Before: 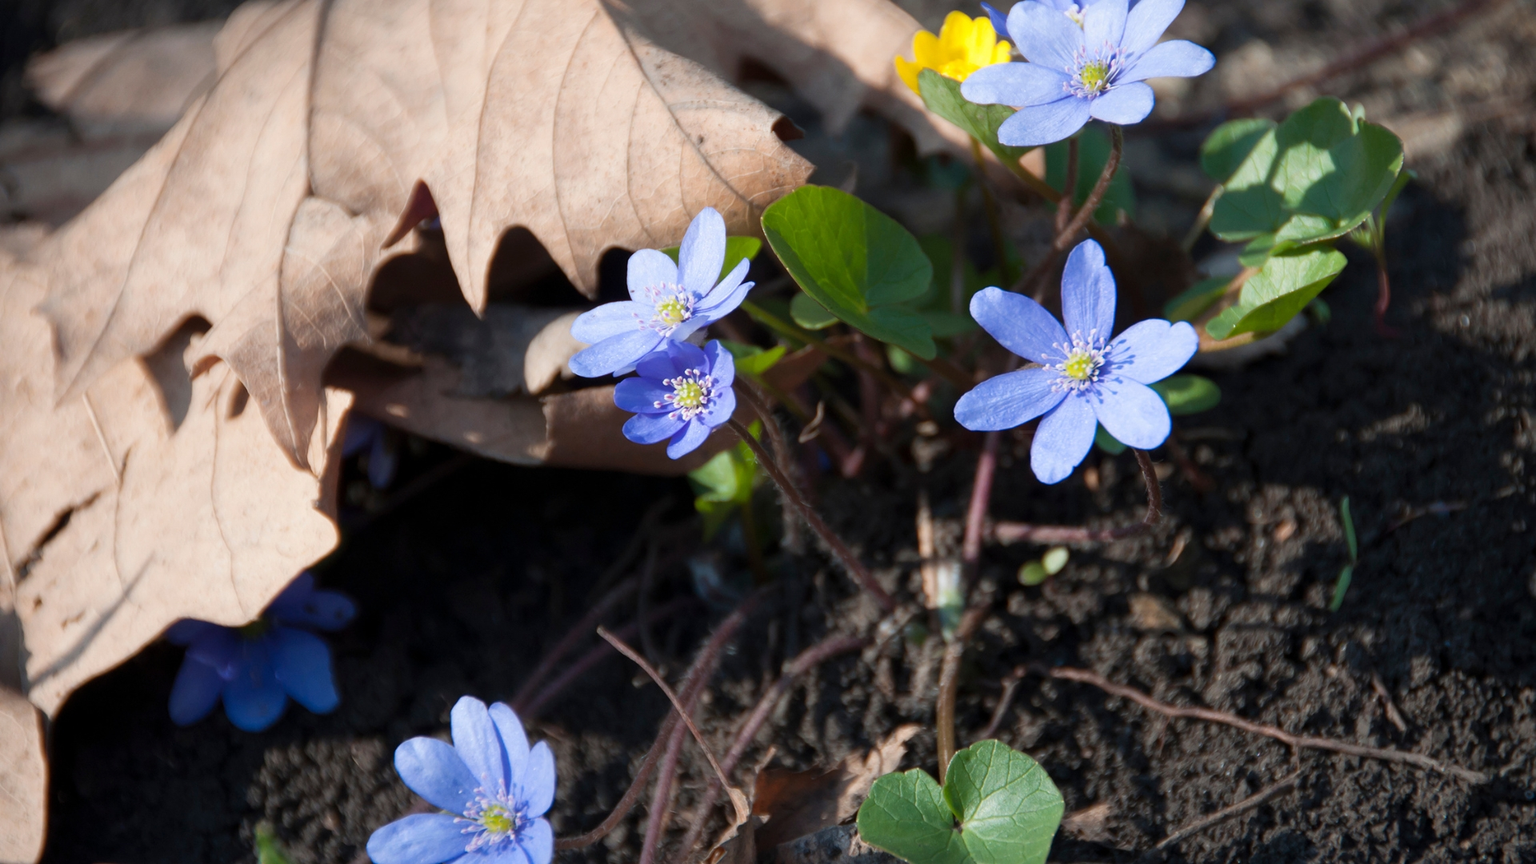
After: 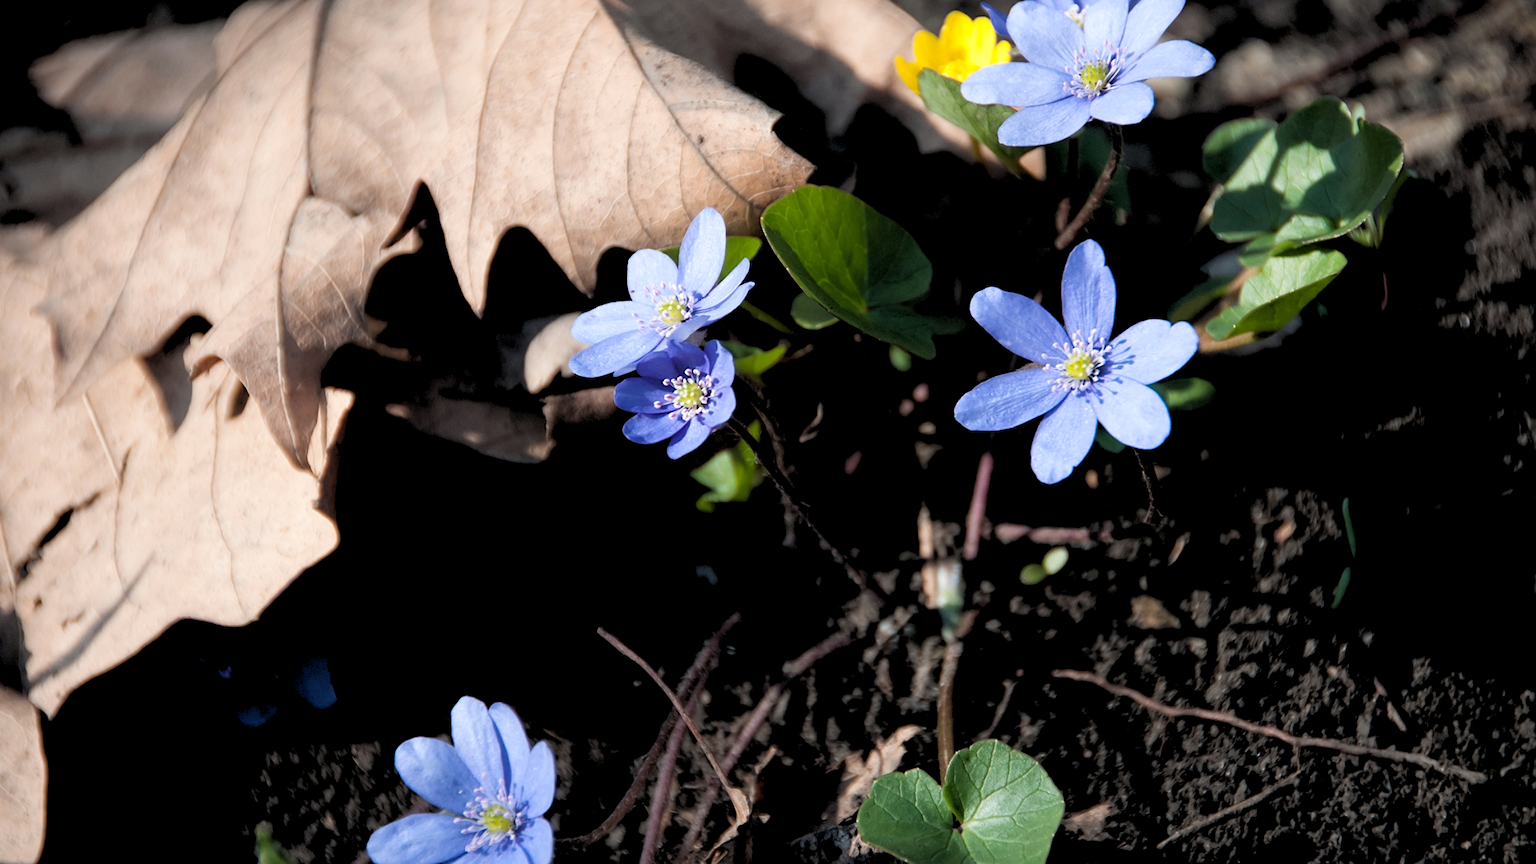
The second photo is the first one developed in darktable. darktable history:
sharpen: amount 0.2
rgb levels: levels [[0.034, 0.472, 0.904], [0, 0.5, 1], [0, 0.5, 1]]
